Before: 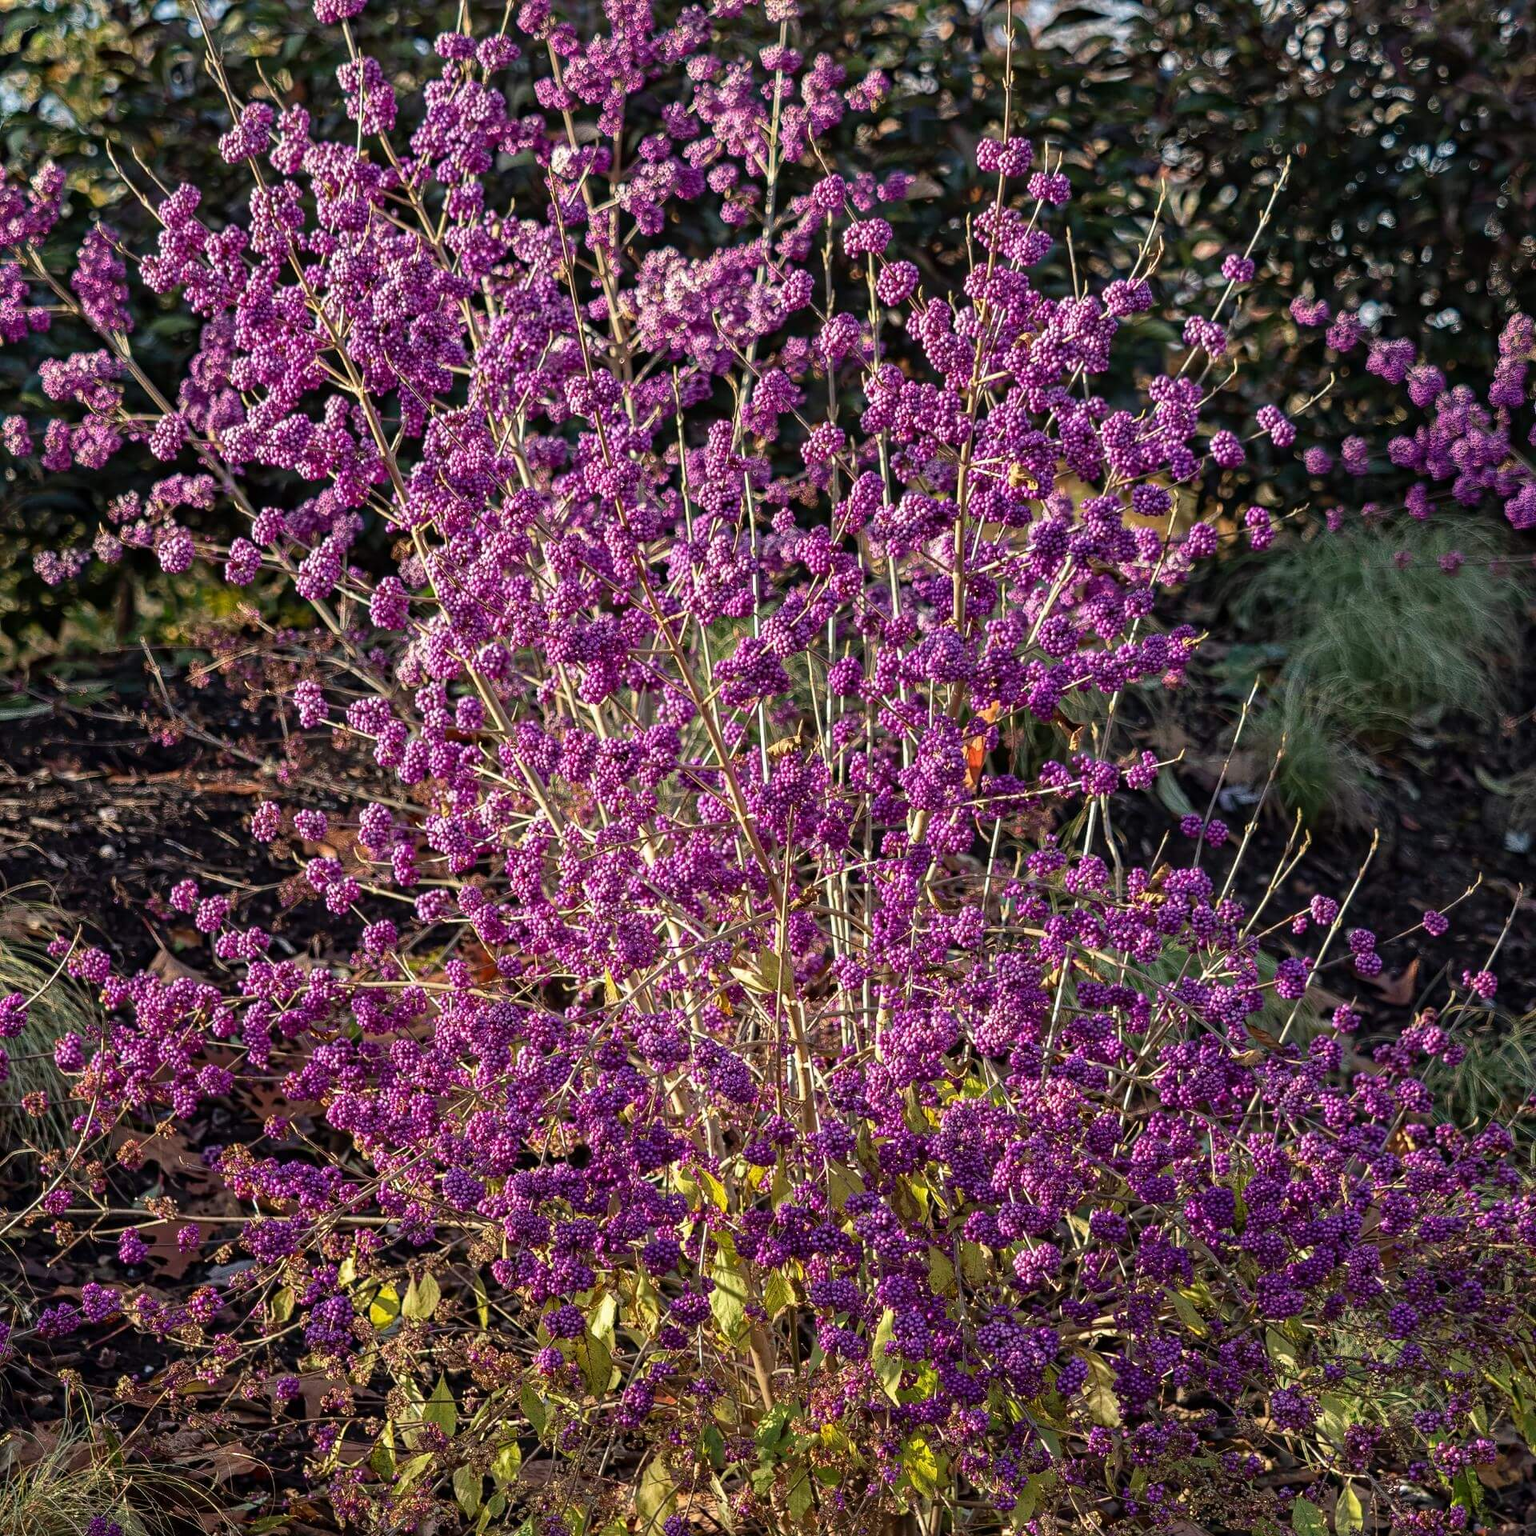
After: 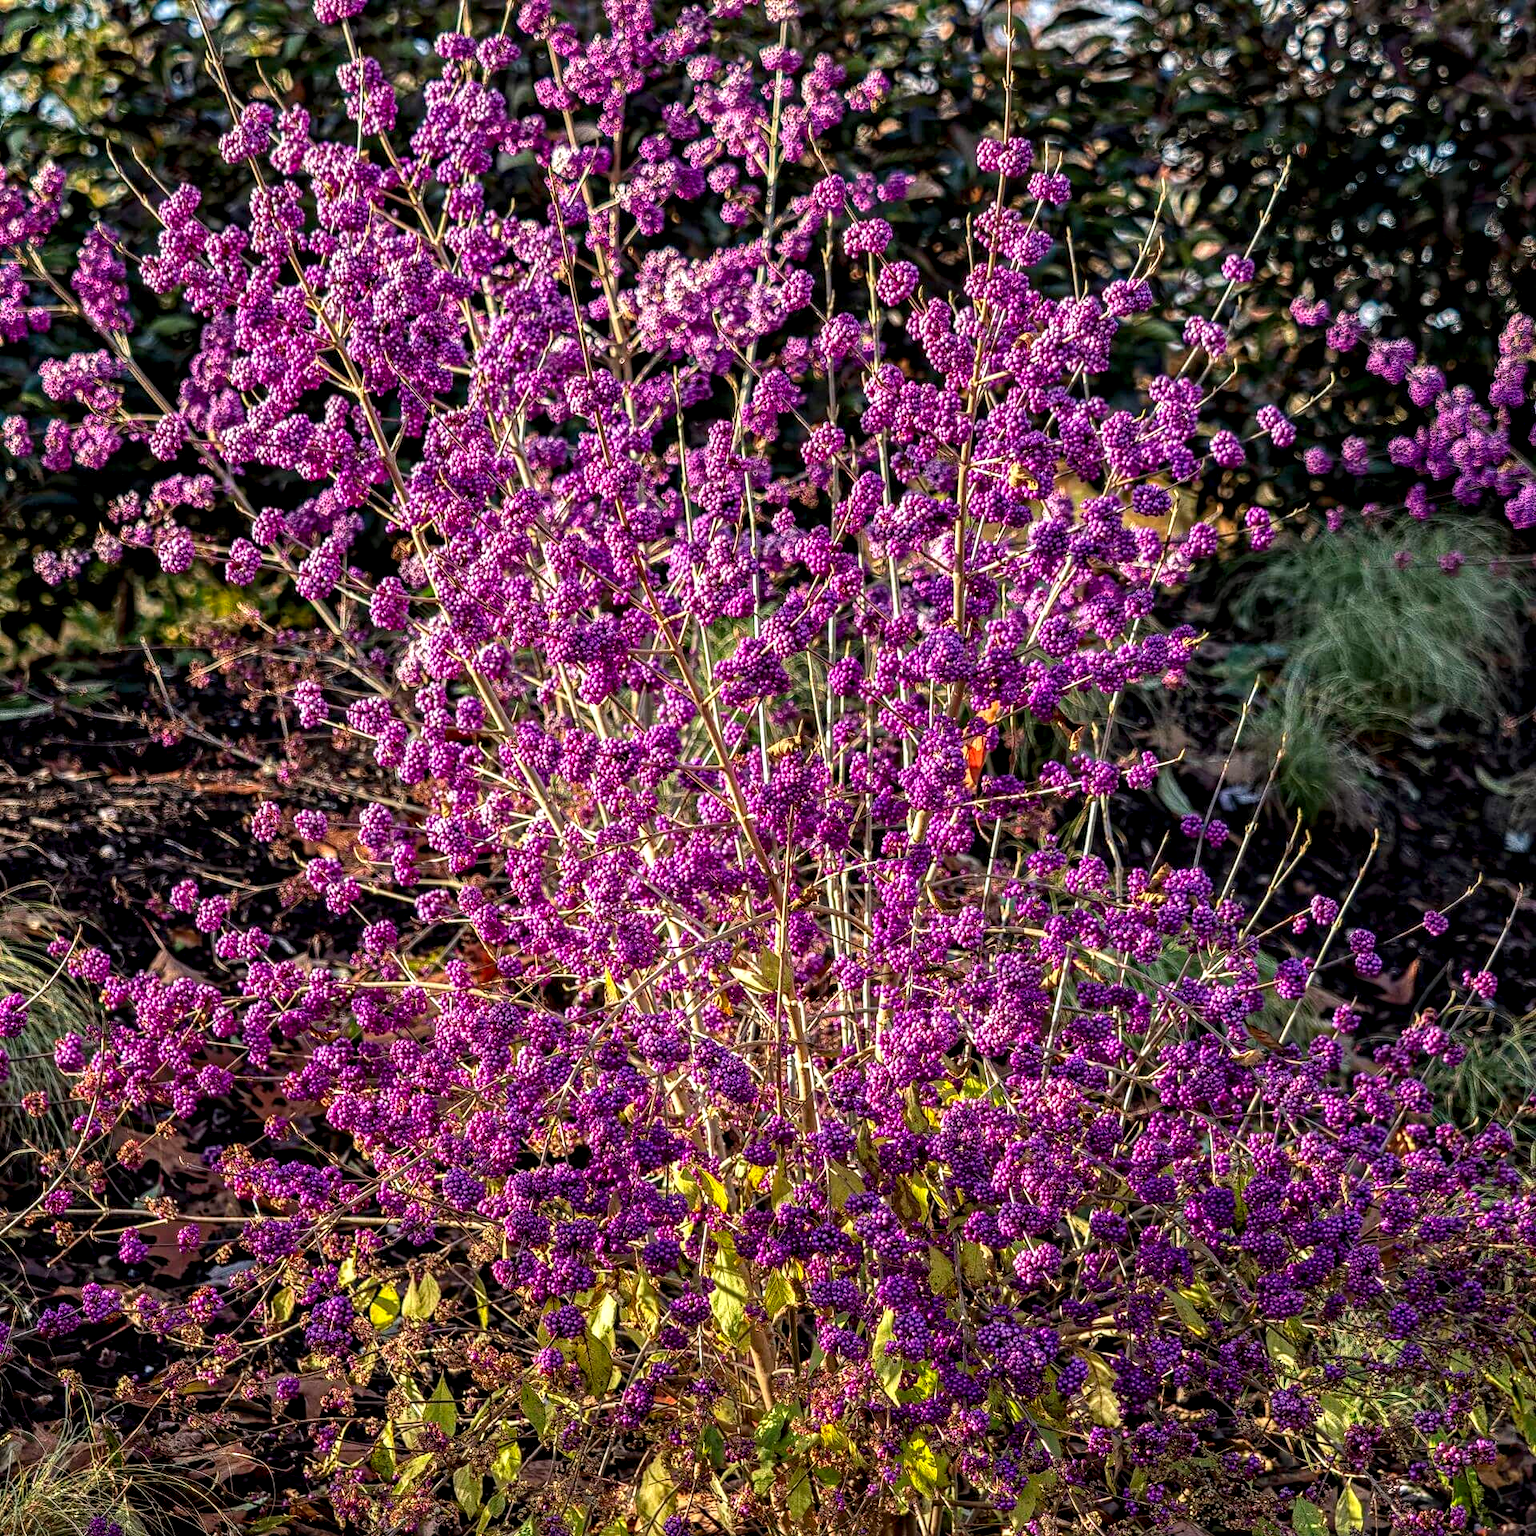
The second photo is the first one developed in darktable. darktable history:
color correction: highlights b* -0.031, saturation 1.31
local contrast: detail 160%
